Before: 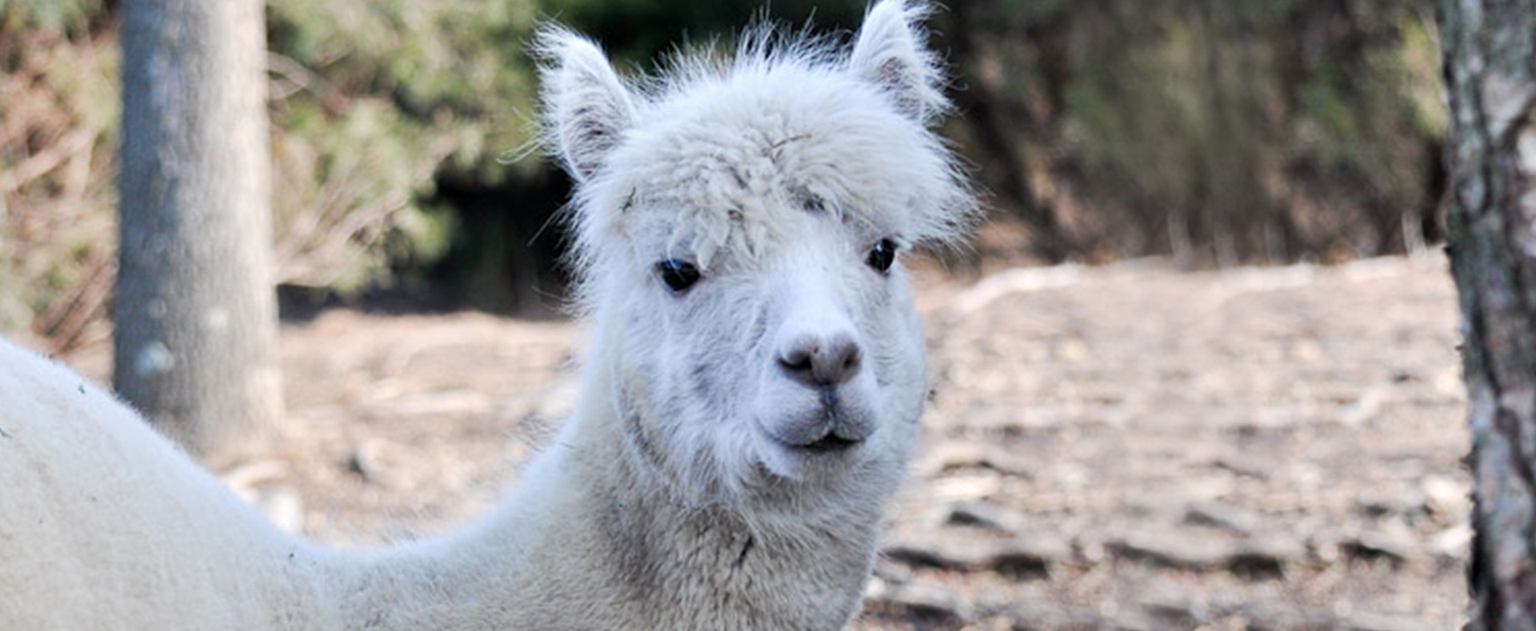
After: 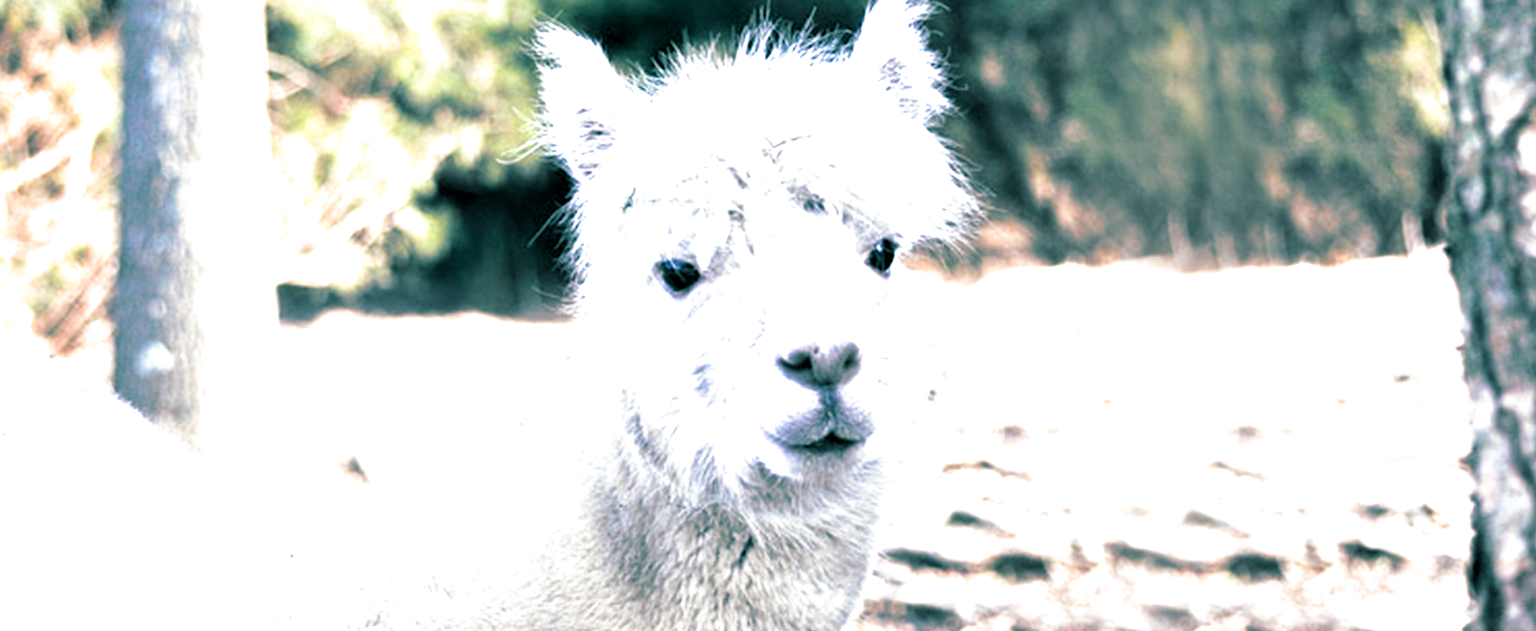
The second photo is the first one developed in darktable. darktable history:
split-toning: shadows › hue 186.43°, highlights › hue 49.29°, compress 30.29%
exposure: black level correction 0.001, exposure 1.398 EV, compensate exposure bias true, compensate highlight preservation false
